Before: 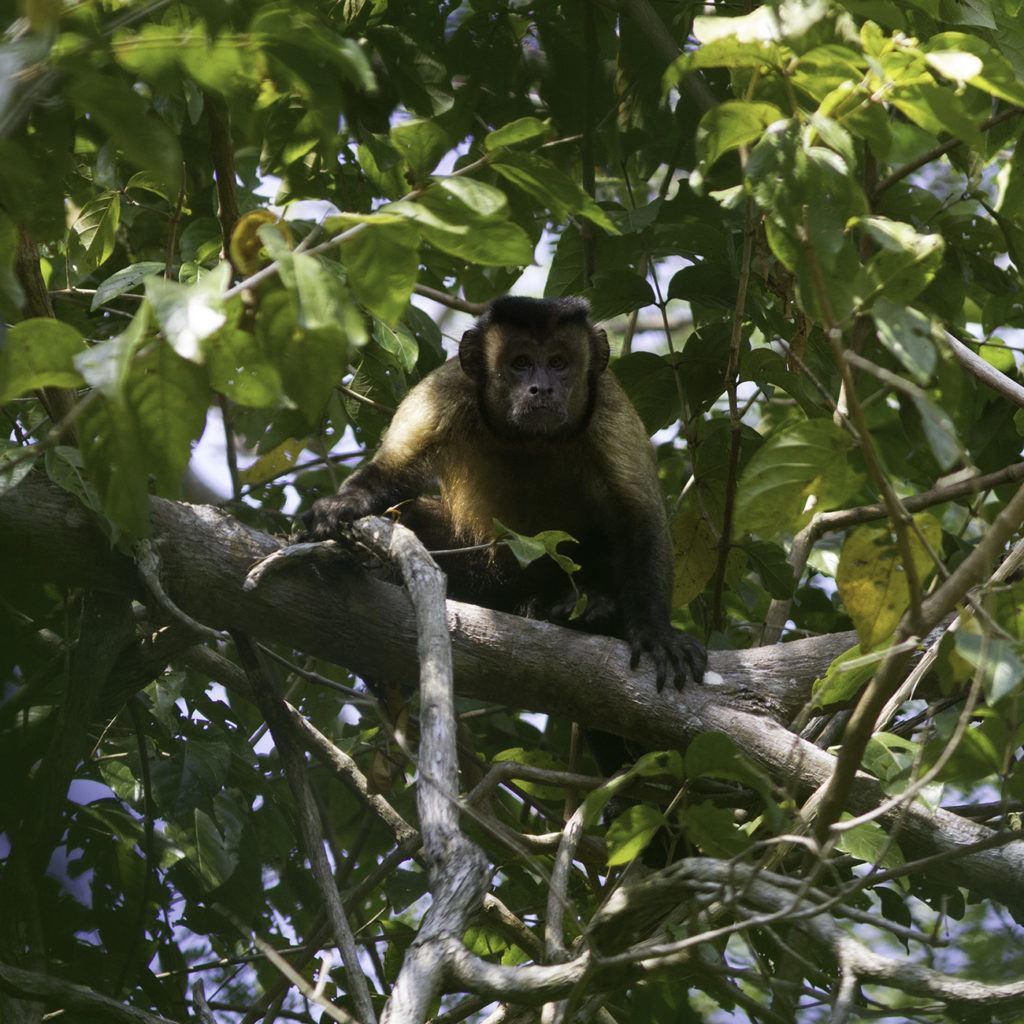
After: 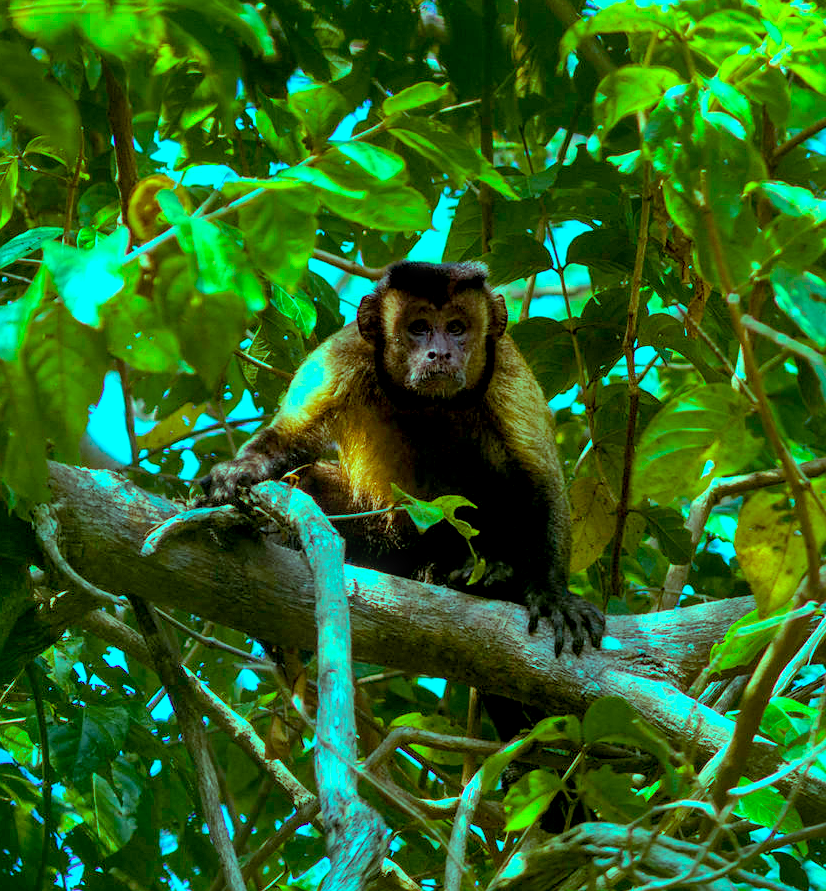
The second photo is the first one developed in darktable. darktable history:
color balance rgb: highlights gain › luminance 20.213%, highlights gain › chroma 13.097%, highlights gain › hue 175.33°, perceptual saturation grading › global saturation 35.271%, global vibrance 19.595%
sharpen: radius 0.981, amount 0.615
crop: left 9.969%, top 3.511%, right 9.288%, bottom 9.42%
local contrast: on, module defaults
exposure: black level correction 0.01, compensate highlight preservation false
shadows and highlights: shadows 49.21, highlights -41.04, soften with gaussian
